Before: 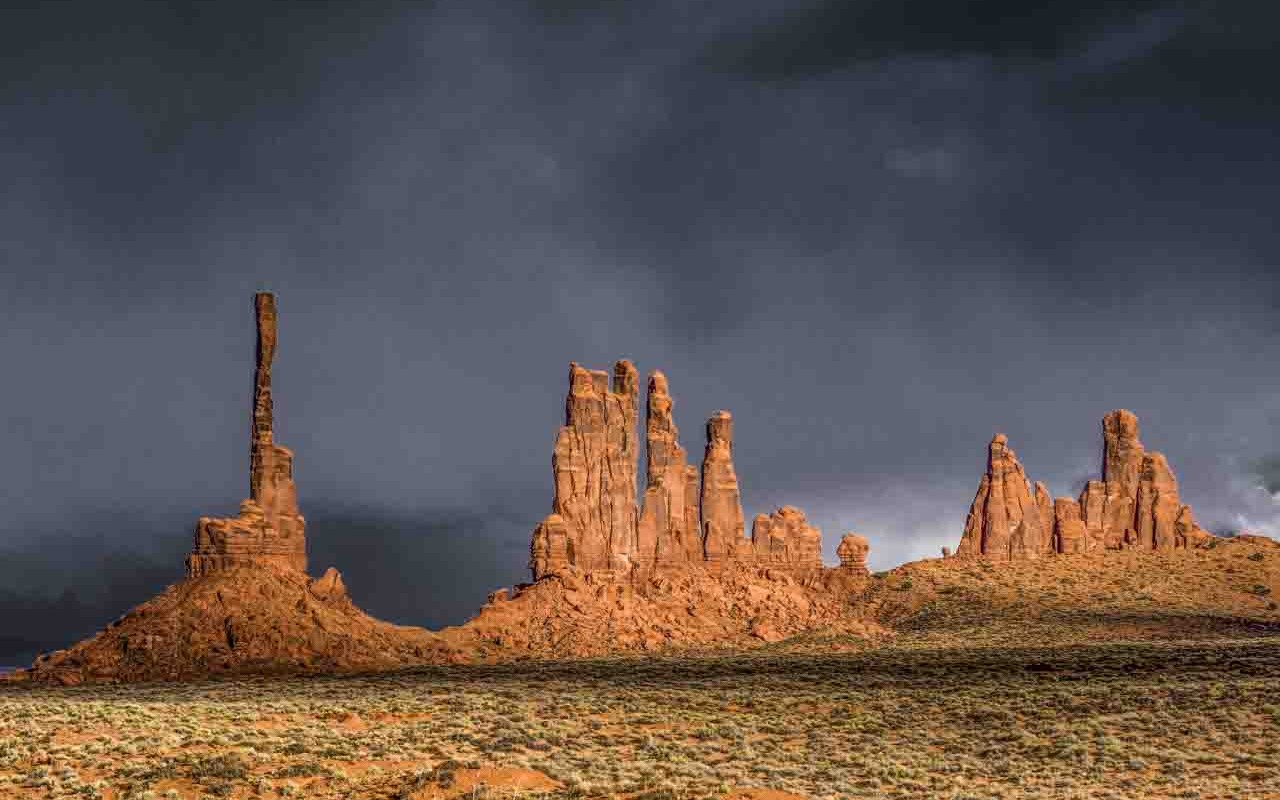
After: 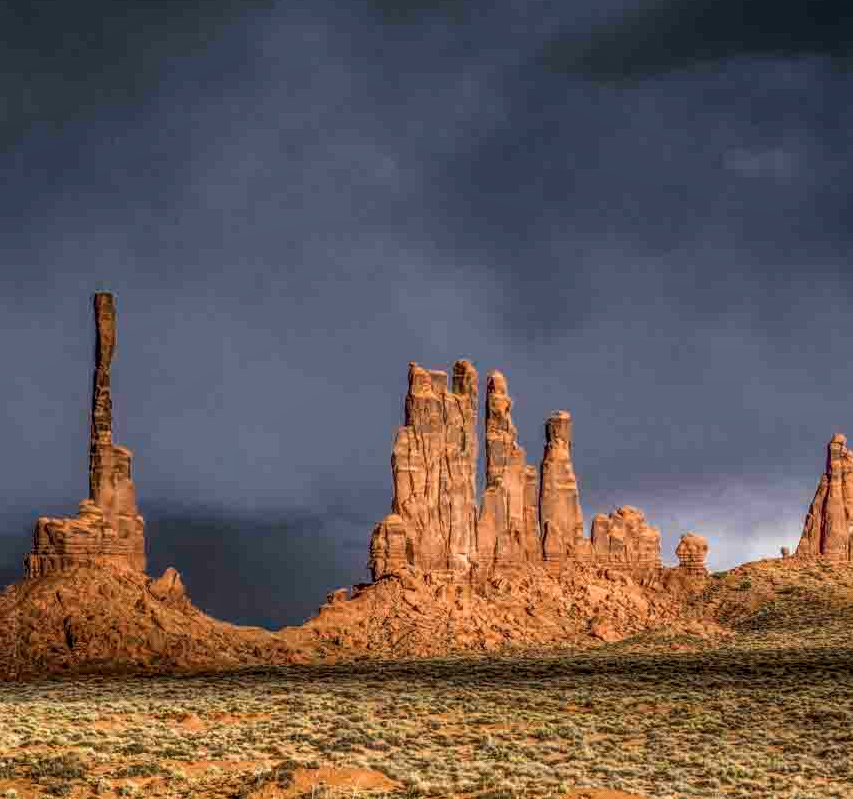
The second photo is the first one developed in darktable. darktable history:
crop and rotate: left 12.648%, right 20.685%
local contrast: on, module defaults
color zones: curves: ch1 [(0.25, 0.5) (0.747, 0.71)]
